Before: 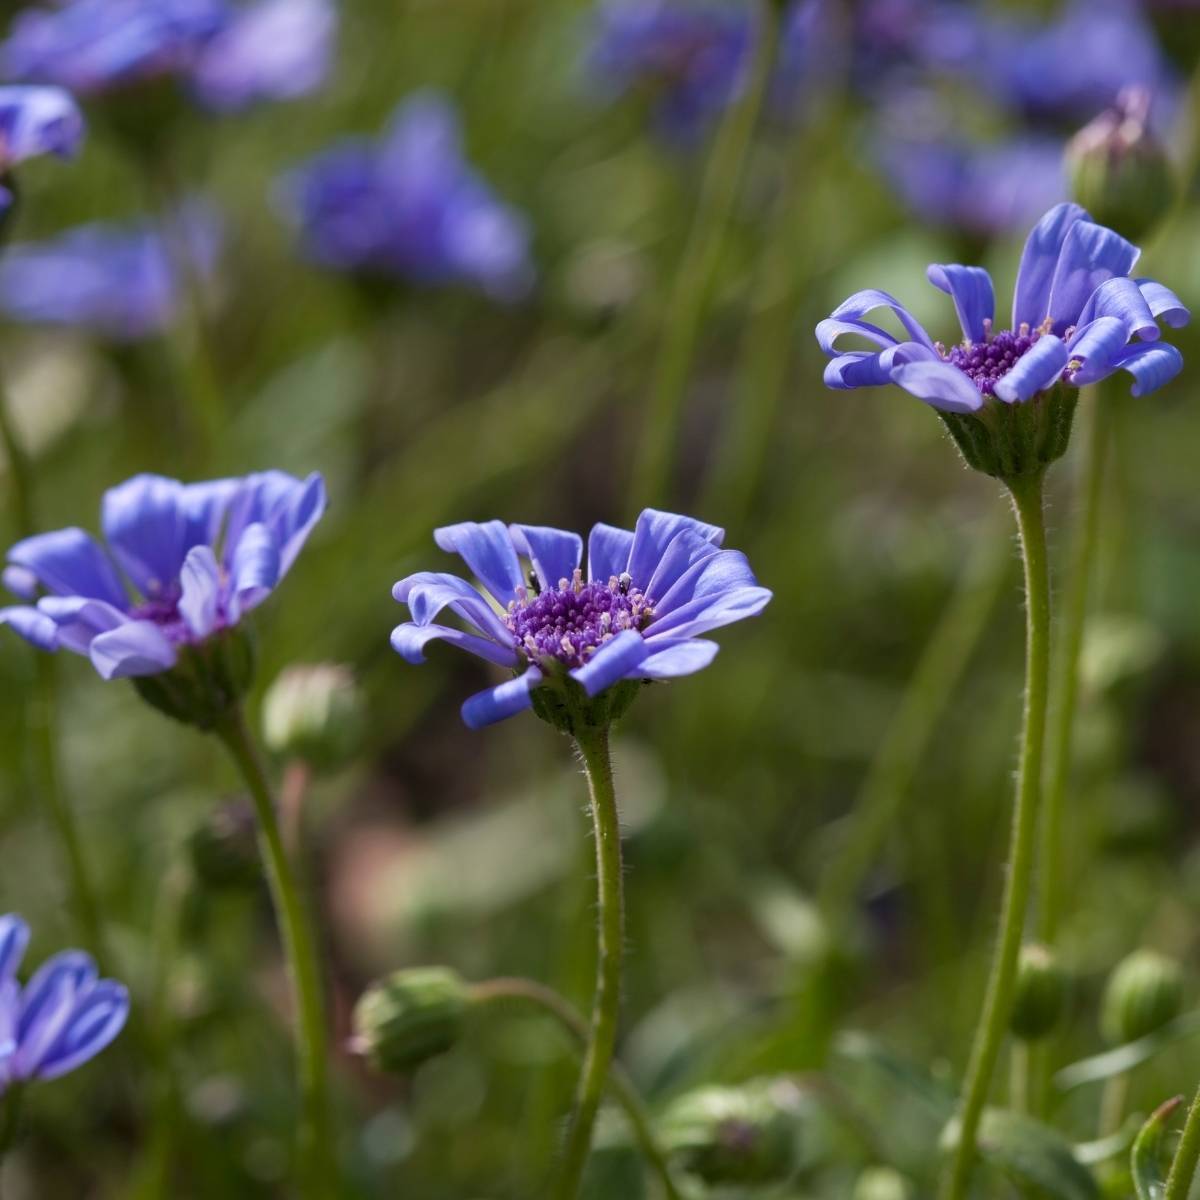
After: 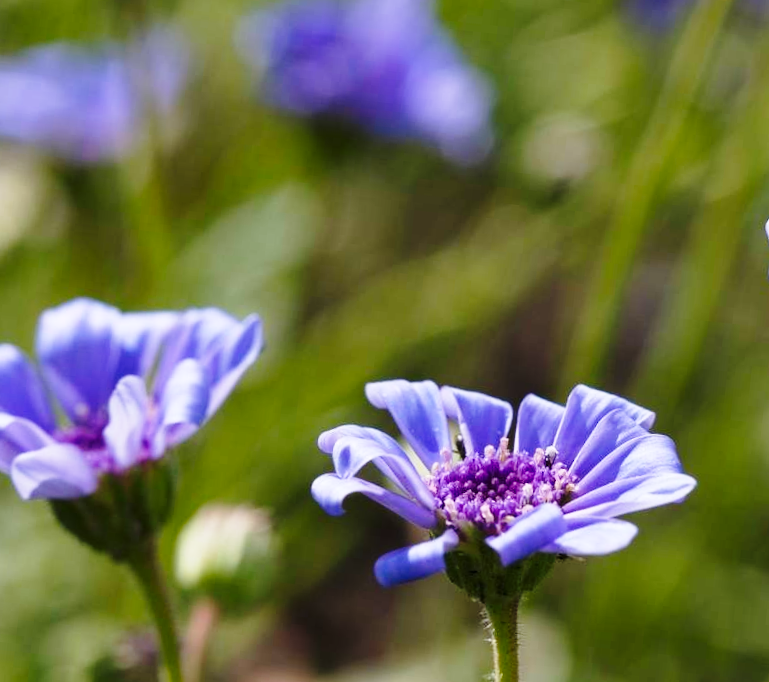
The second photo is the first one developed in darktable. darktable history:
crop and rotate: angle -5.92°, left 2.088%, top 6.978%, right 27.487%, bottom 30.584%
base curve: curves: ch0 [(0, 0) (0.028, 0.03) (0.121, 0.232) (0.46, 0.748) (0.859, 0.968) (1, 1)], preserve colors none
